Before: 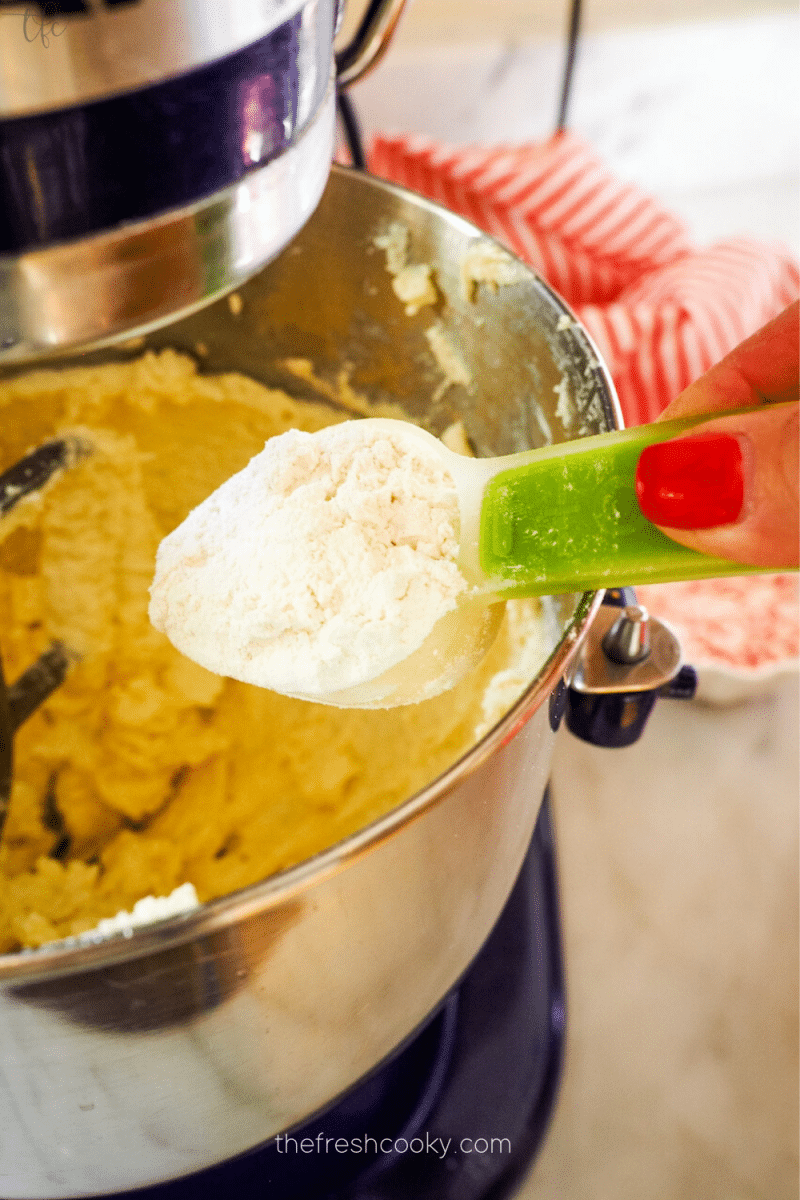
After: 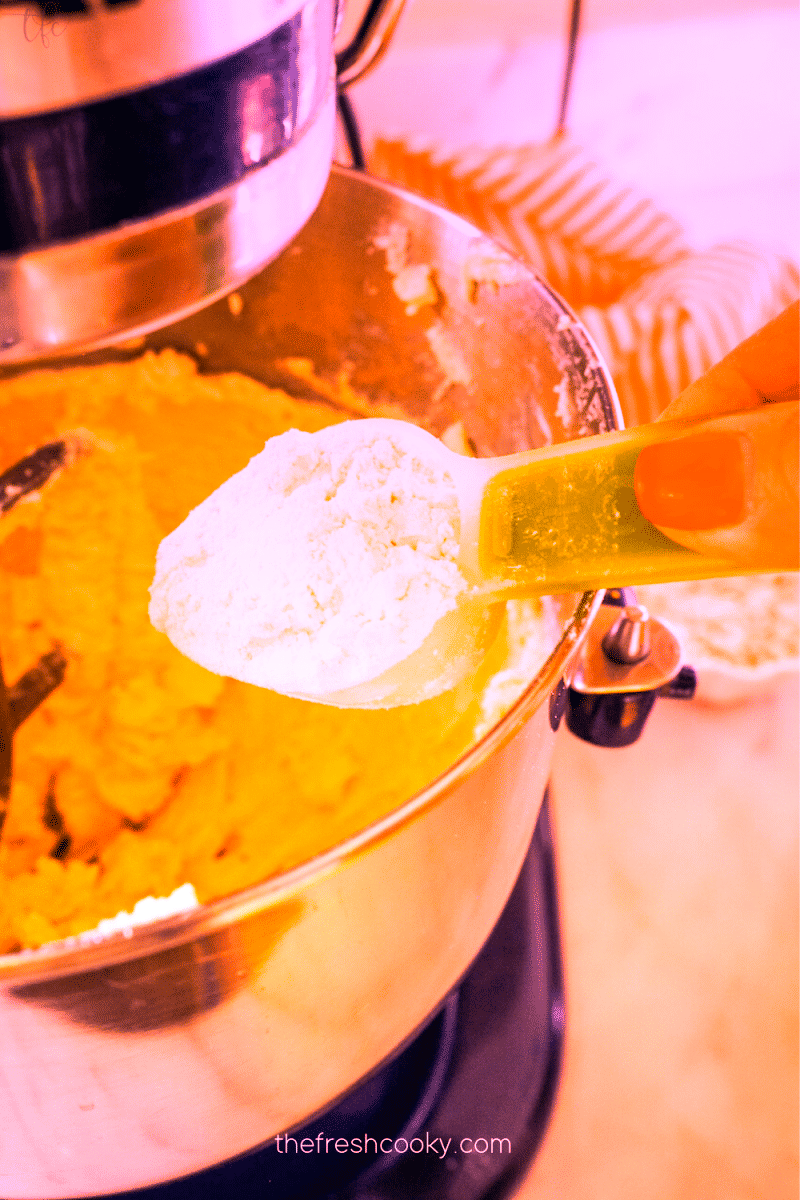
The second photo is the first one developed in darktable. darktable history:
white balance: red 2.207, blue 1.293
color contrast: green-magenta contrast 0.85, blue-yellow contrast 1.25, unbound 0
graduated density: hue 238.83°, saturation 50%
